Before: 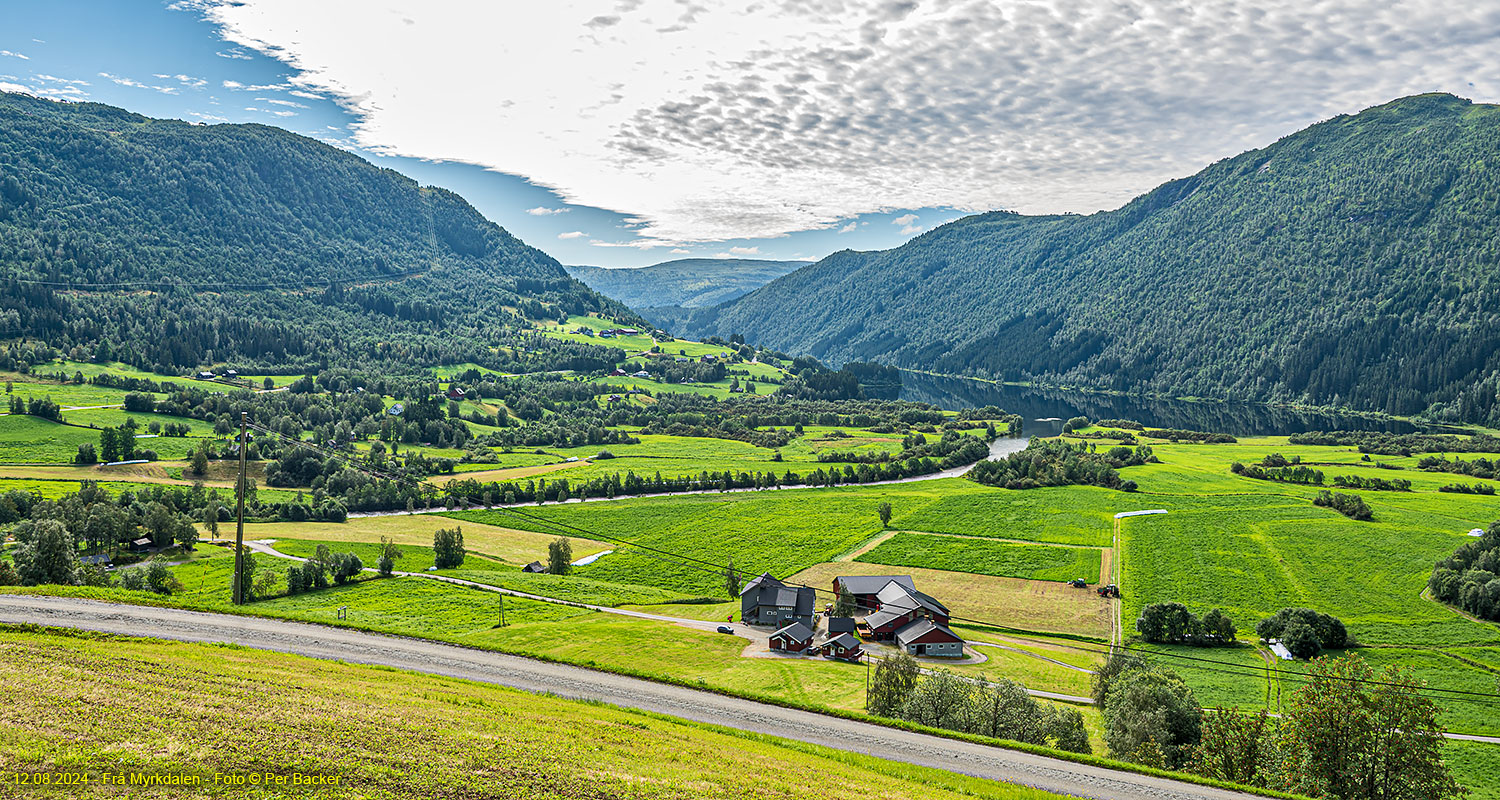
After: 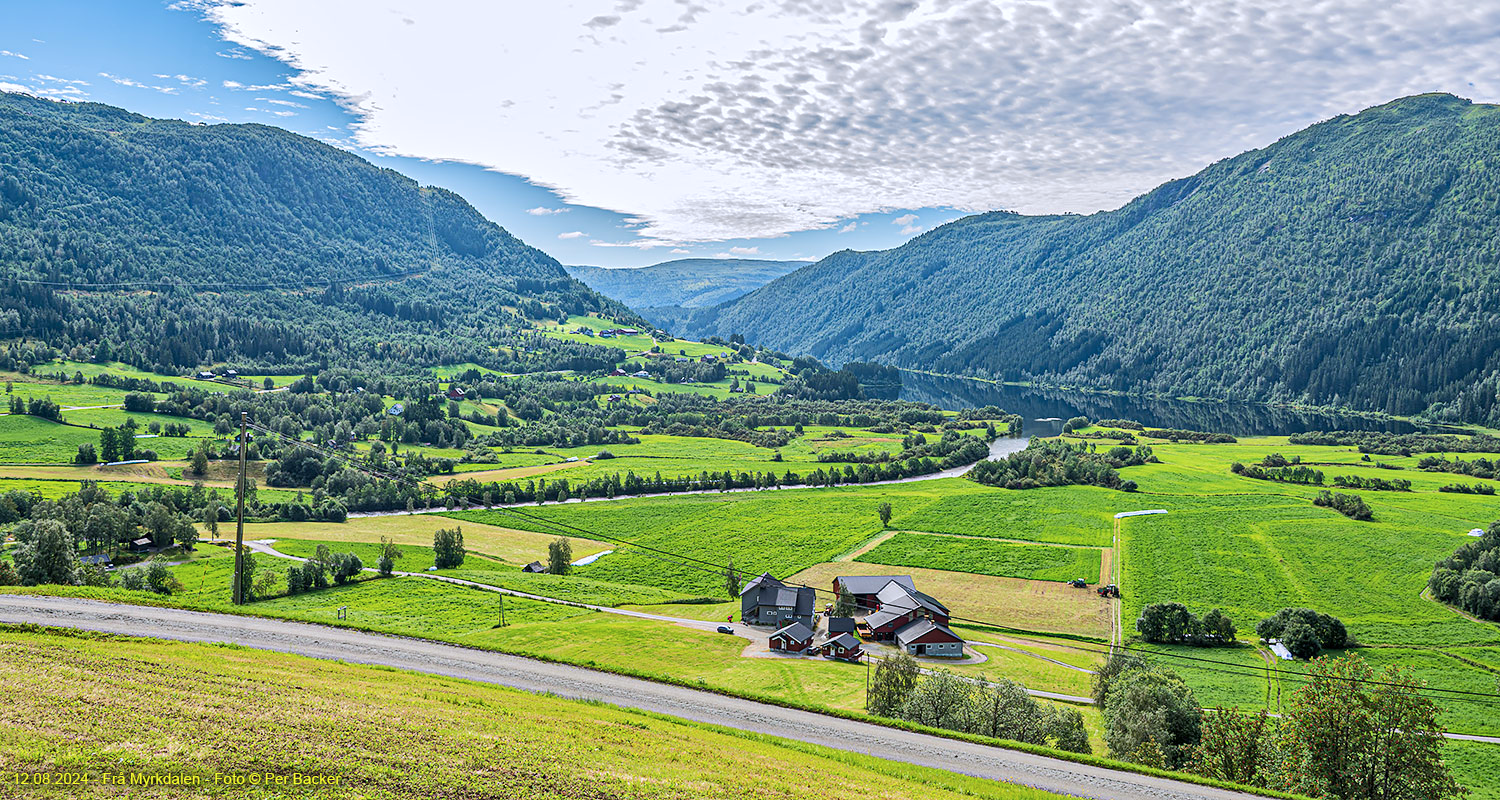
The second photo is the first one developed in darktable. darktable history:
color calibration: illuminant as shot in camera, x 0.358, y 0.373, temperature 4628.91 K
base curve: curves: ch0 [(0, 0) (0.262, 0.32) (0.722, 0.705) (1, 1)]
